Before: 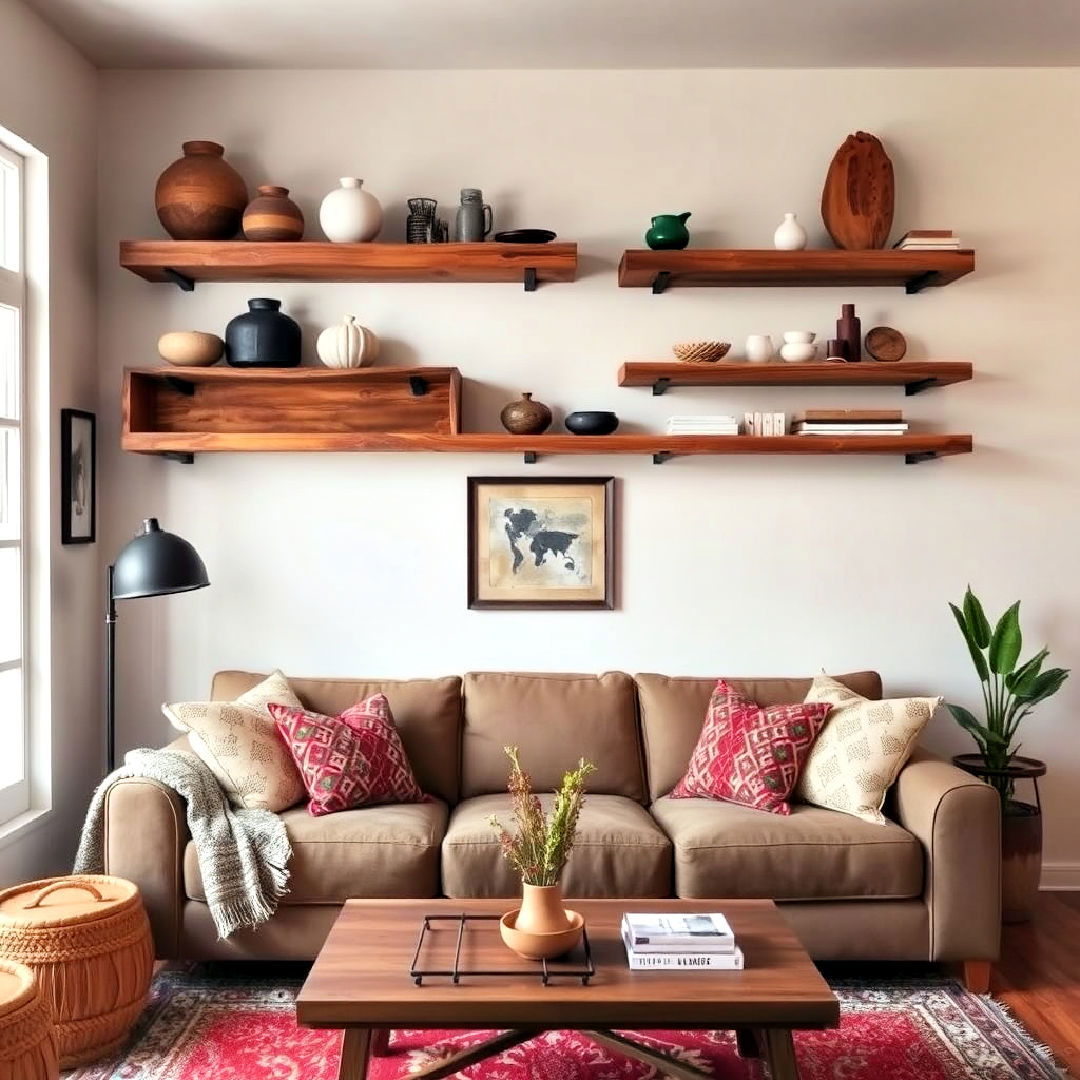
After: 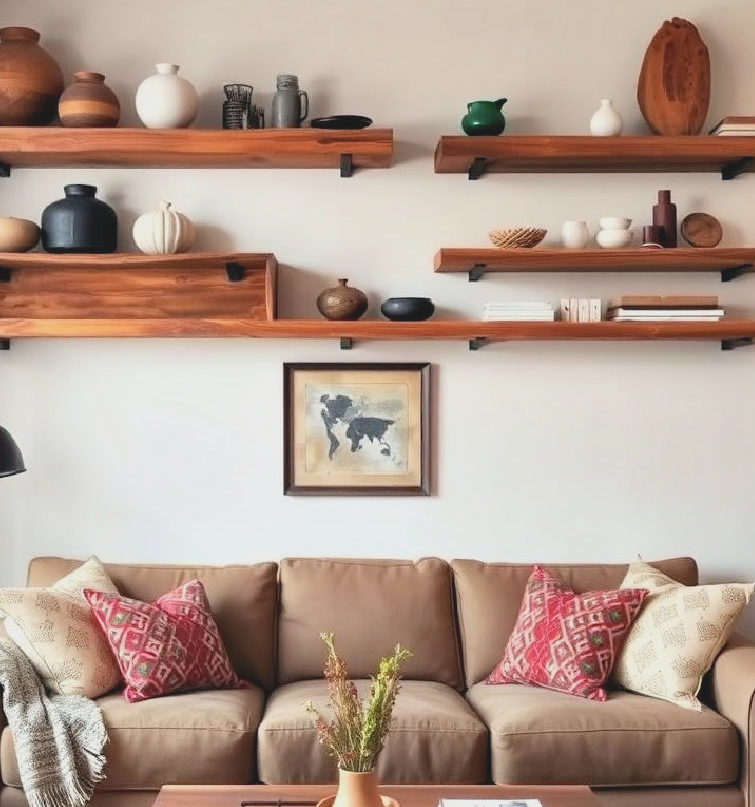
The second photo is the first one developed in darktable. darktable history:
contrast brightness saturation: contrast -0.15, brightness 0.05, saturation -0.12
crop and rotate: left 17.046%, top 10.659%, right 12.989%, bottom 14.553%
